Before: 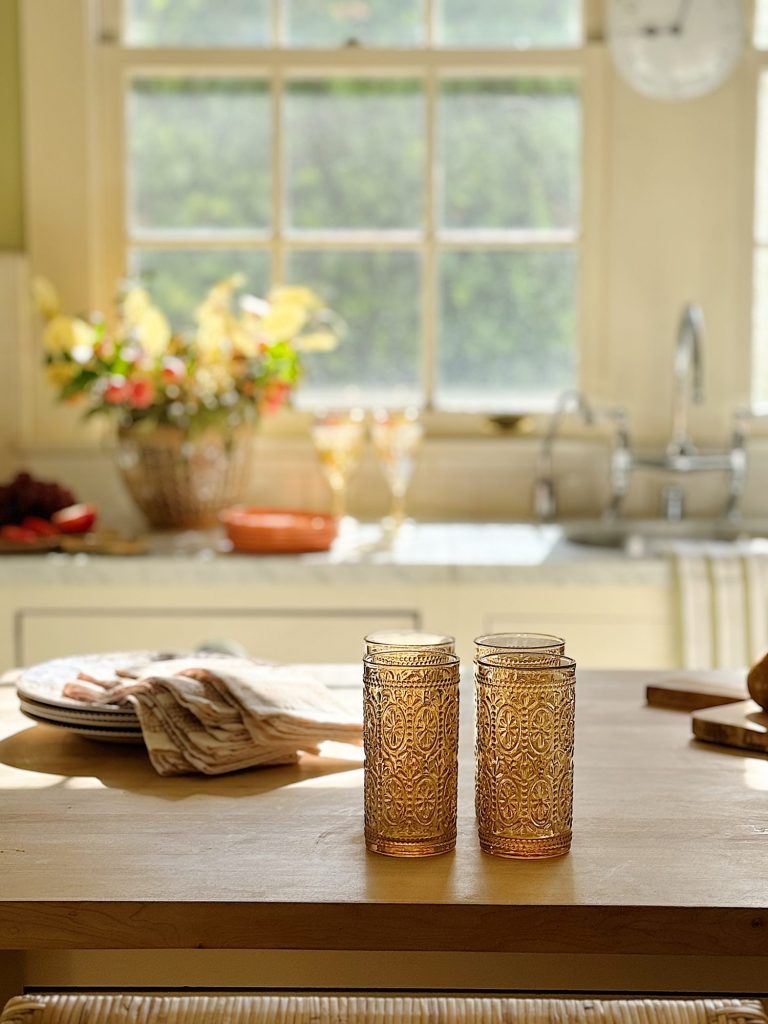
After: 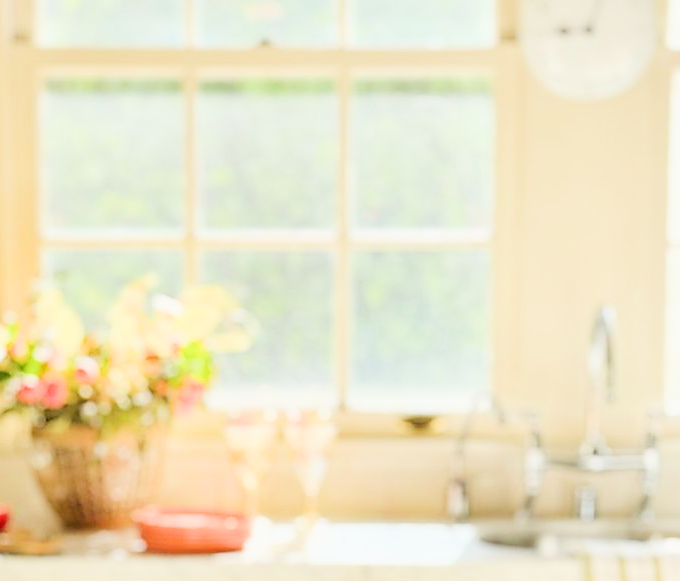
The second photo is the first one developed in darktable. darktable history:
crop and rotate: left 11.411%, bottom 43.254%
filmic rgb: middle gray luminance 28.88%, black relative exposure -10.34 EV, white relative exposure 5.5 EV, target black luminance 0%, hardness 3.97, latitude 2.87%, contrast 1.125, highlights saturation mix 5.77%, shadows ↔ highlights balance 15.69%
sharpen: radius 1.83, amount 0.404, threshold 1.561
exposure: black level correction 0, exposure 1.74 EV, compensate highlight preservation false
